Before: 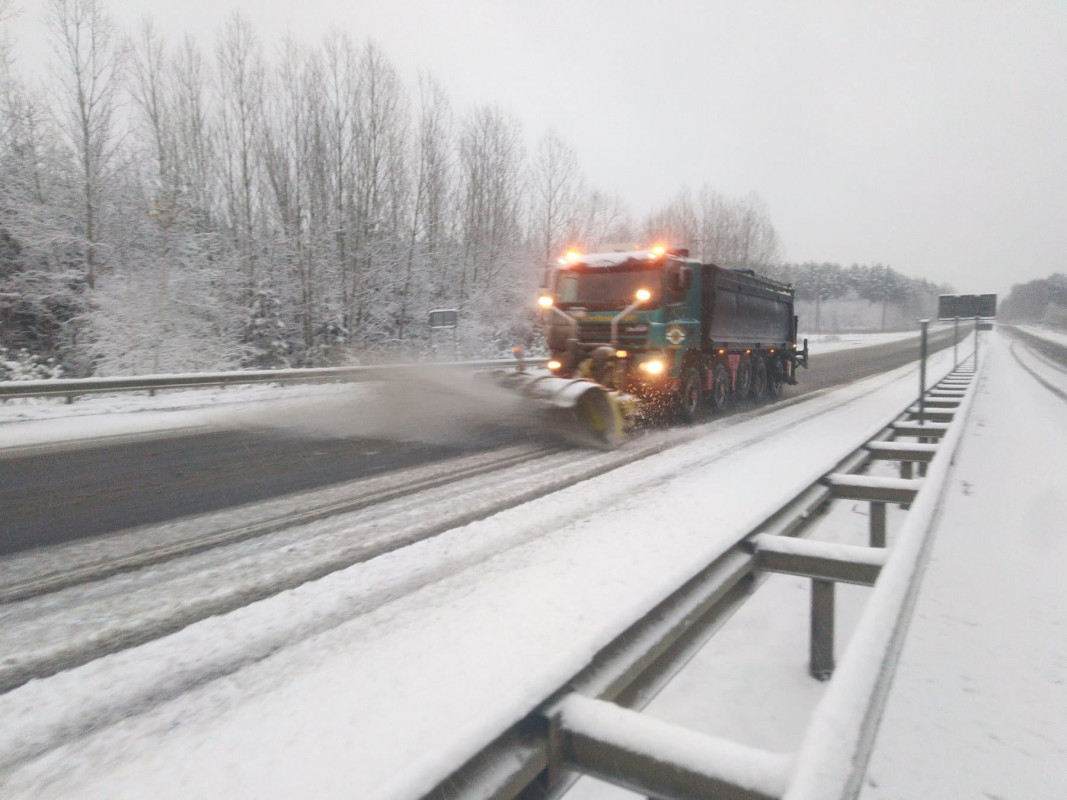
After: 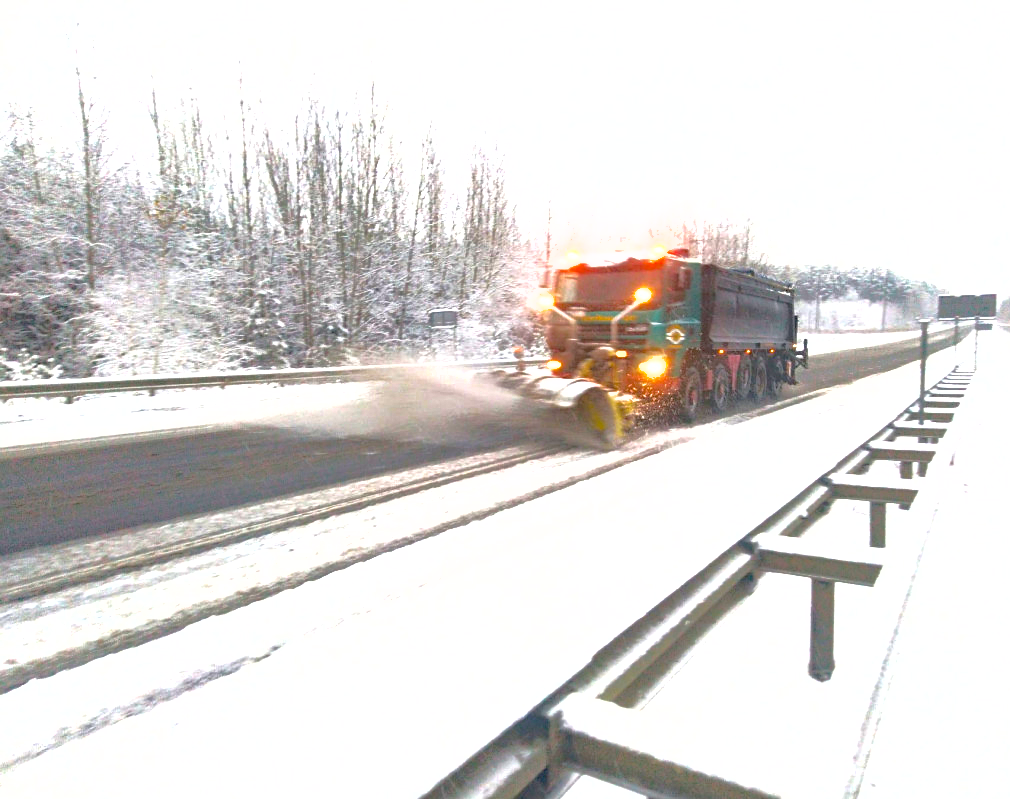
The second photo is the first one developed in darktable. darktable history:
exposure: black level correction 0, exposure 0.698 EV, compensate exposure bias true, compensate highlight preservation false
crop and rotate: right 5.336%
tone equalizer: -8 EV -0.717 EV, -7 EV -0.733 EV, -6 EV -0.613 EV, -5 EV -0.385 EV, -3 EV 0.373 EV, -2 EV 0.6 EV, -1 EV 0.696 EV, +0 EV 0.72 EV, mask exposure compensation -0.491 EV
color balance rgb: shadows lift › chroma 0.788%, shadows lift › hue 110.8°, global offset › luminance -0.501%, perceptual saturation grading › global saturation 25.653%, perceptual brilliance grading › global brilliance 2.695%, perceptual brilliance grading › highlights -3.314%, perceptual brilliance grading › shadows 2.92%, global vibrance 9.881%
haze removal: strength 0.289, distance 0.256, compatibility mode true, adaptive false
sharpen: amount 0.217
shadows and highlights: on, module defaults
